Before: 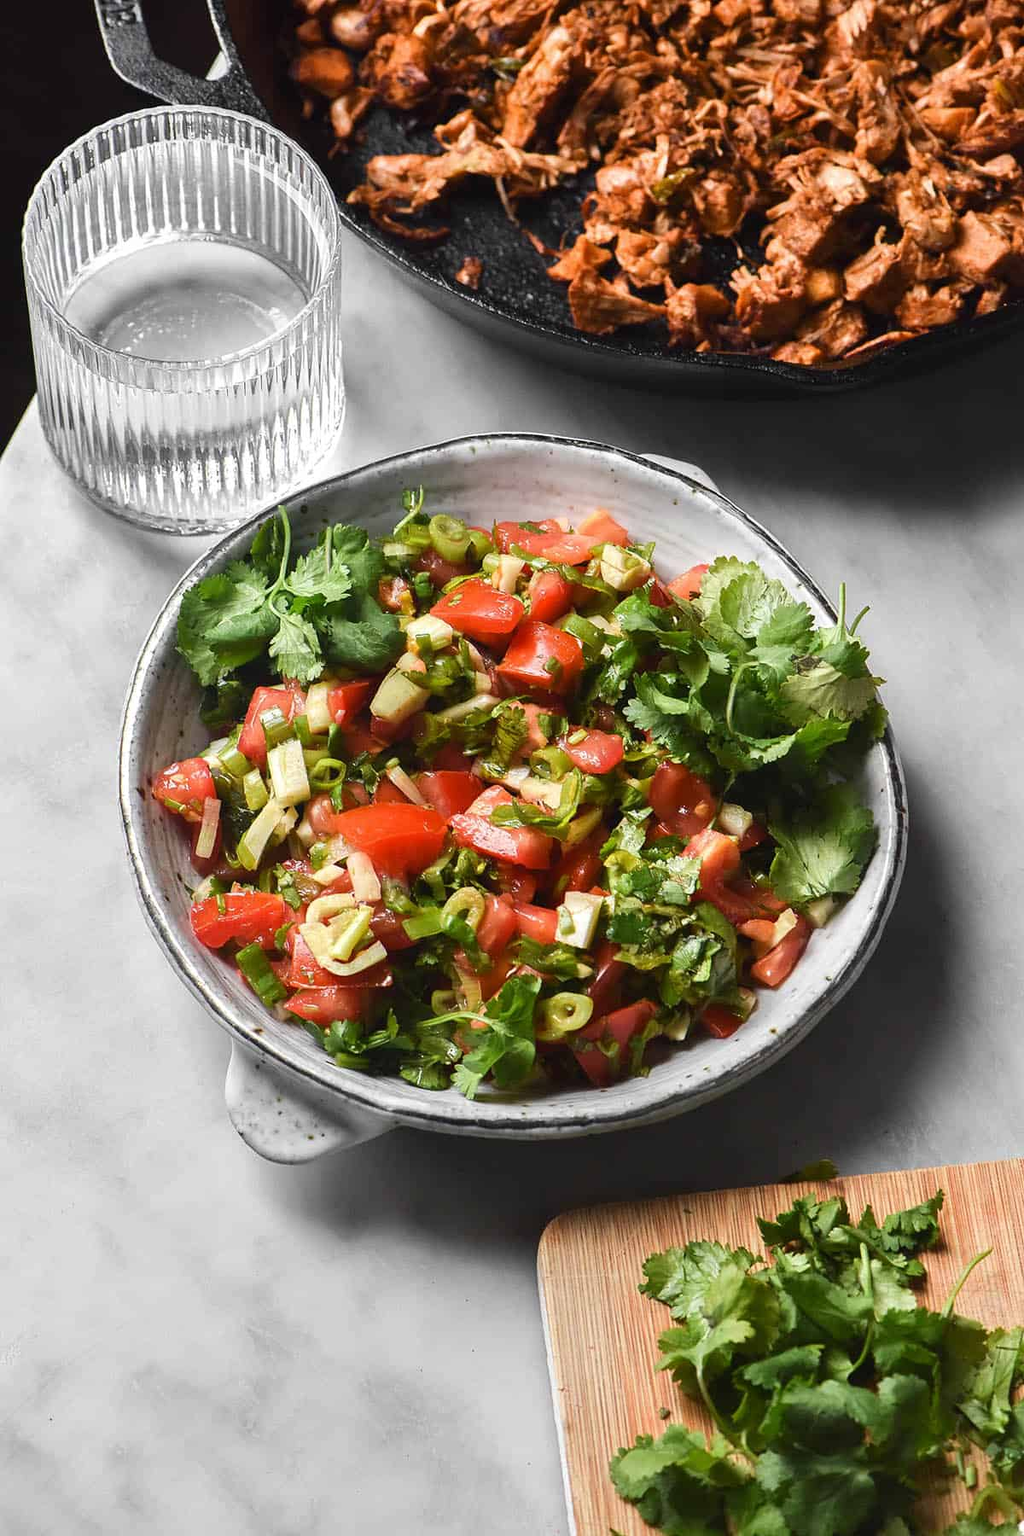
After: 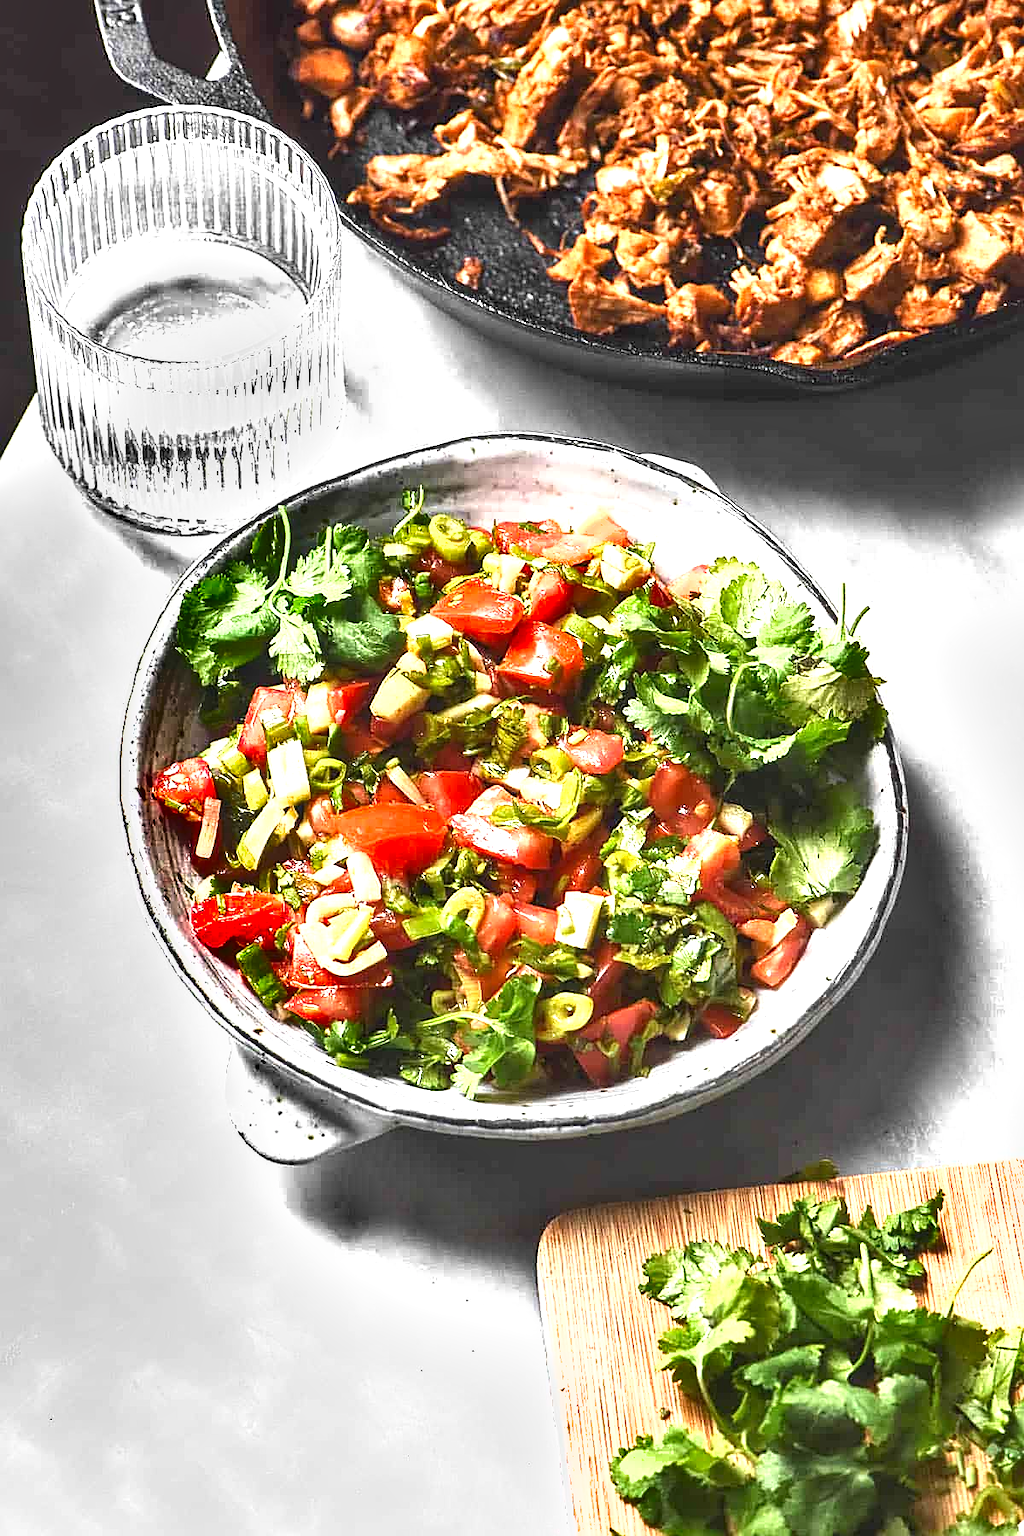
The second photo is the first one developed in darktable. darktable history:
sharpen: on, module defaults
shadows and highlights: shadows 39.84, highlights -53.75, low approximation 0.01, soften with gaussian
exposure: black level correction 0, exposure 1.391 EV, compensate highlight preservation false
local contrast: on, module defaults
